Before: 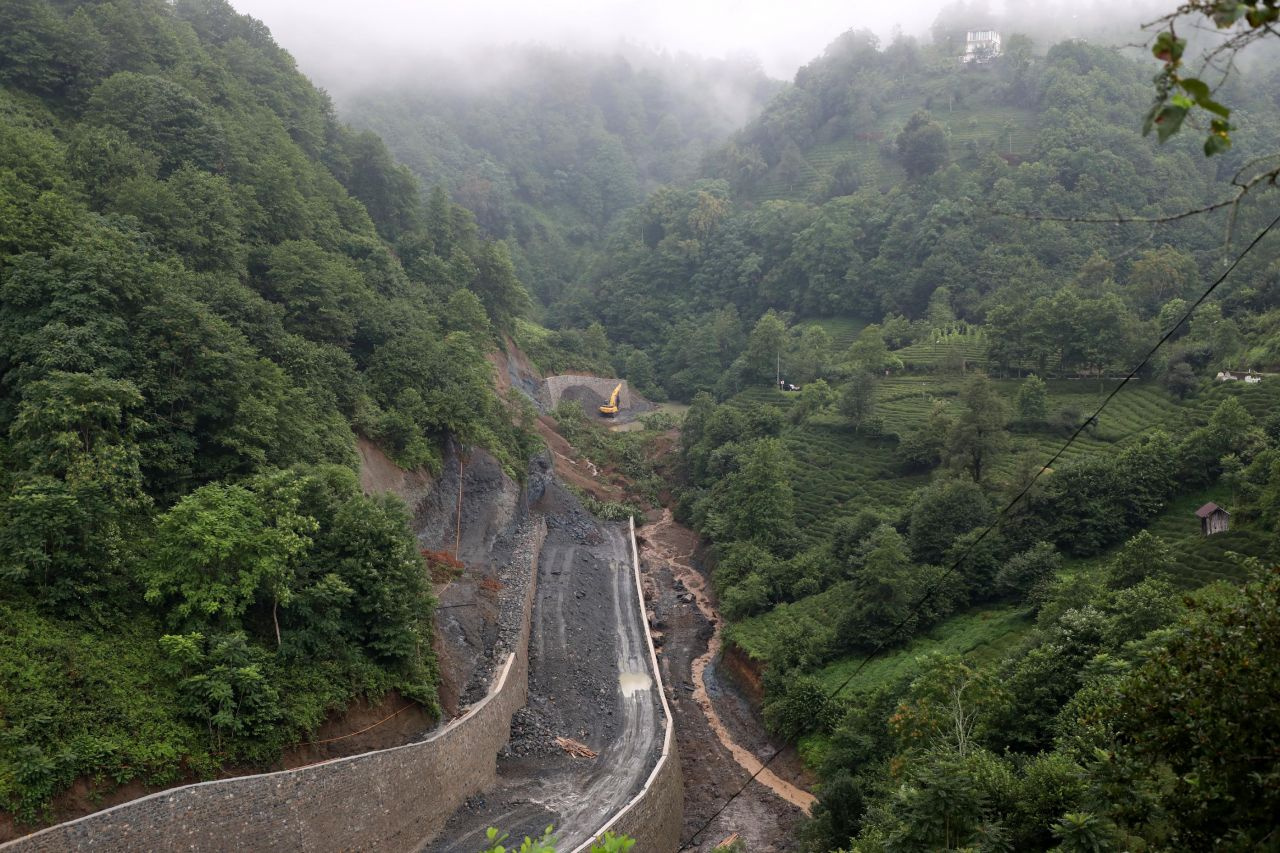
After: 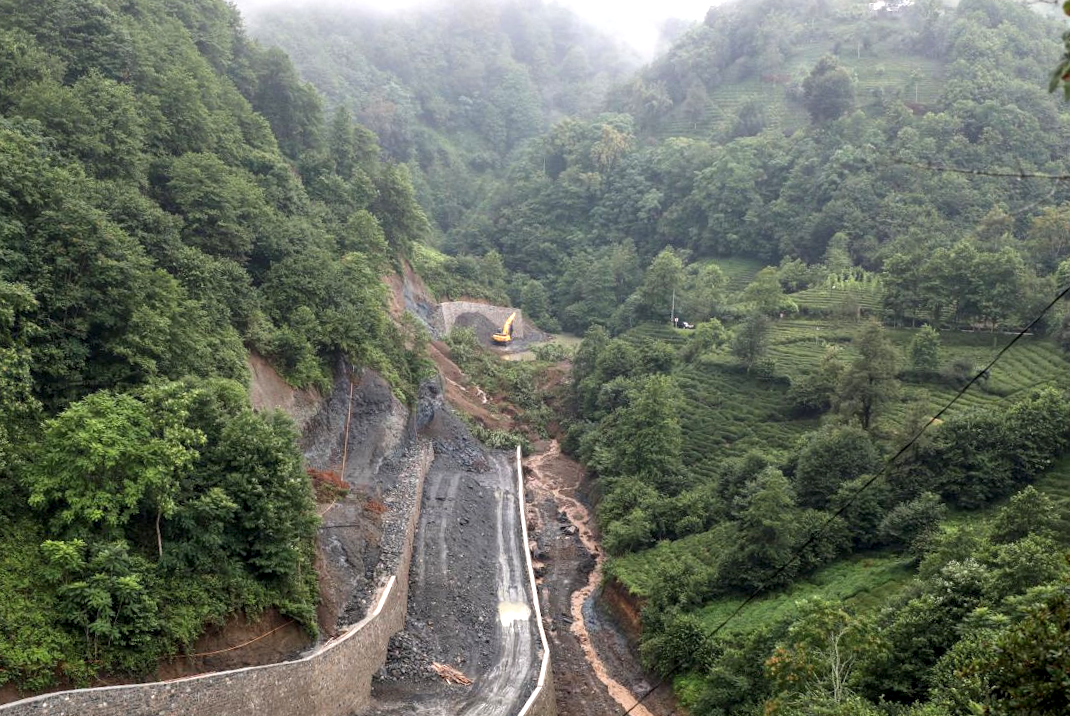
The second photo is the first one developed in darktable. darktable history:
local contrast: on, module defaults
exposure: black level correction 0, exposure 0.691 EV, compensate exposure bias true, compensate highlight preservation false
crop and rotate: angle -2.94°, left 5.314%, top 5.165%, right 4.736%, bottom 4.502%
